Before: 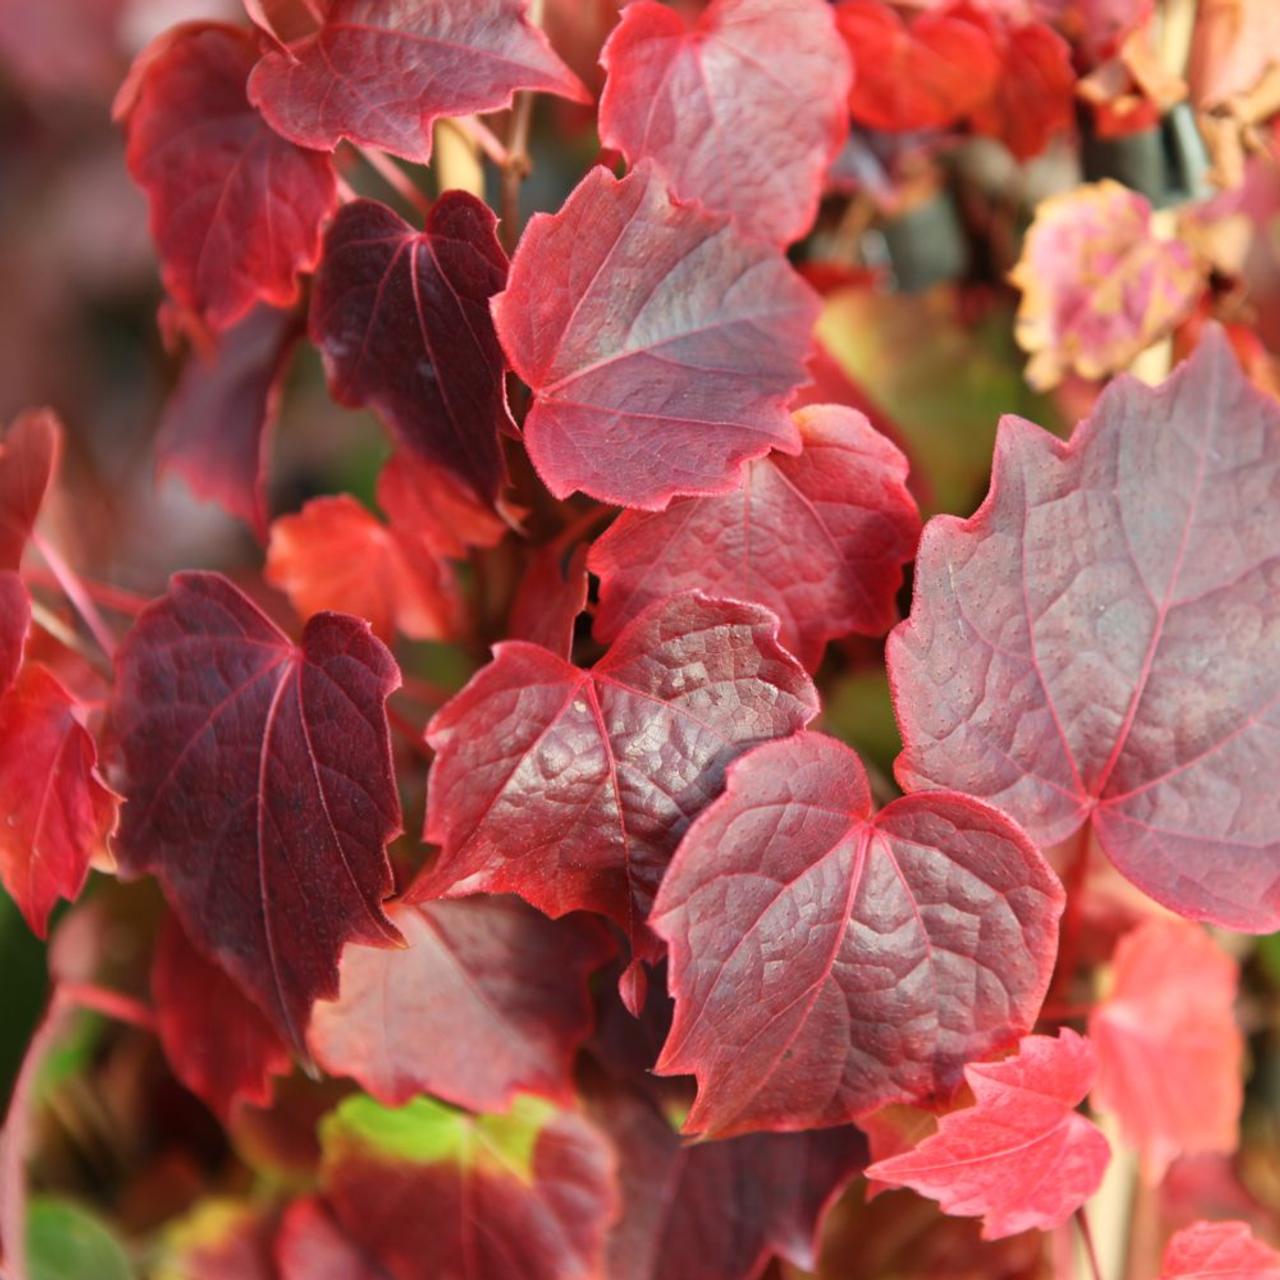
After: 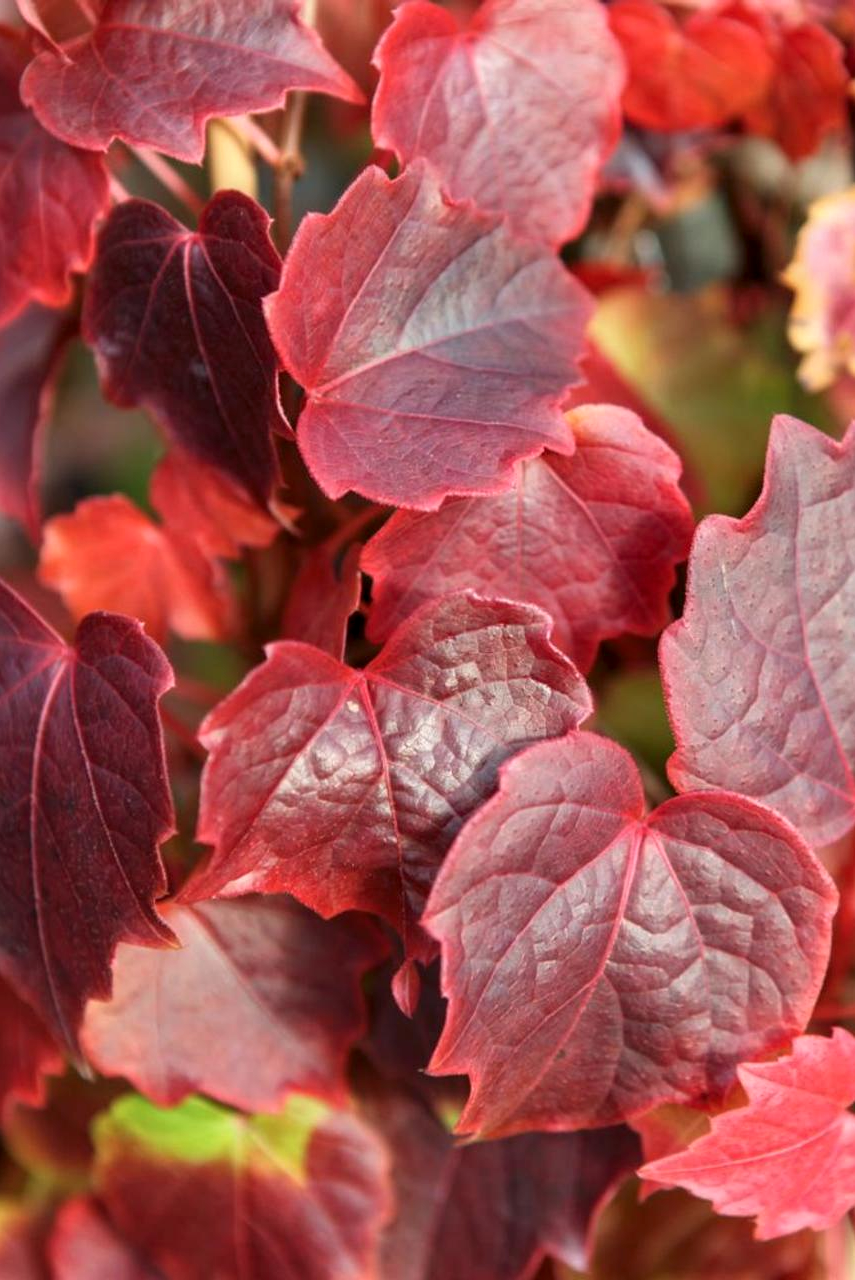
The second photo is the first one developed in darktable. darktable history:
crop and rotate: left 17.767%, right 15.432%
local contrast: on, module defaults
